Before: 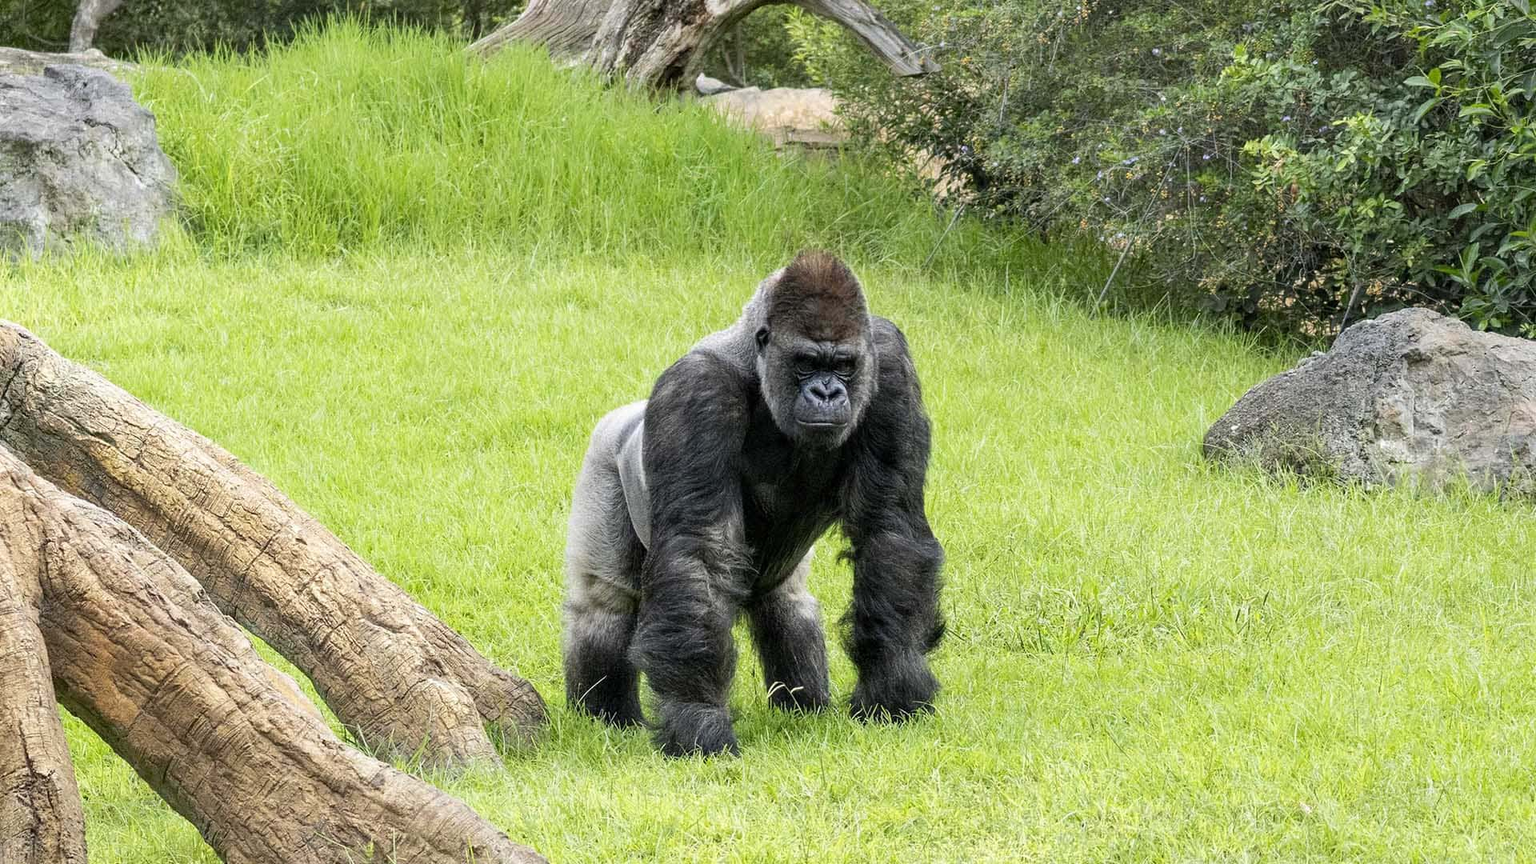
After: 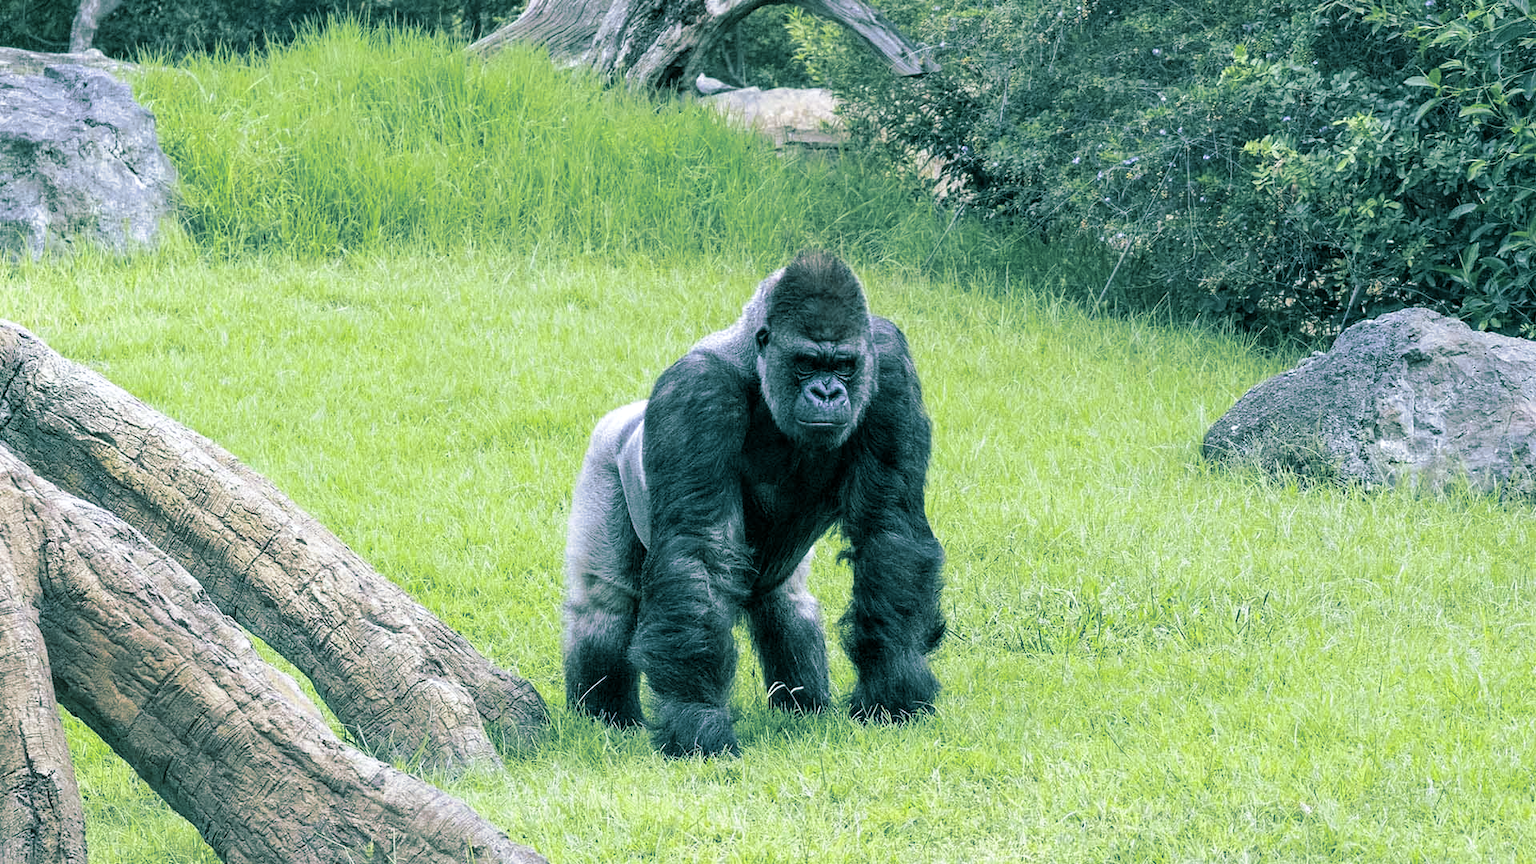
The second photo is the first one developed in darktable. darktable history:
split-toning: shadows › hue 186.43°, highlights › hue 49.29°, compress 30.29%
white balance: red 0.948, green 1.02, blue 1.176
